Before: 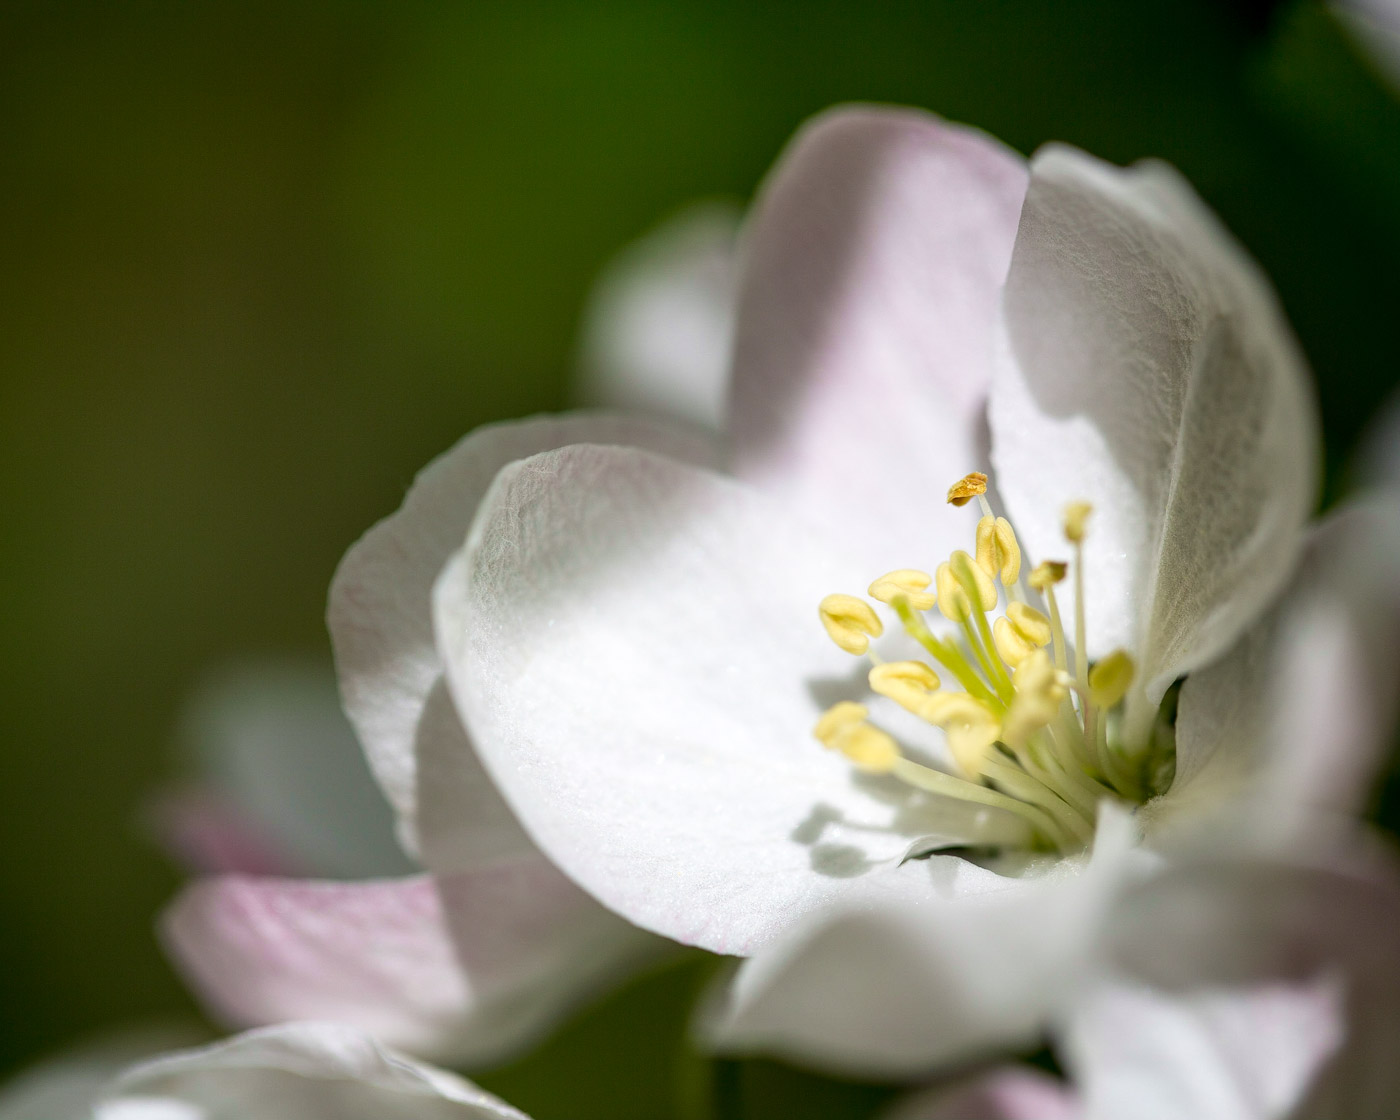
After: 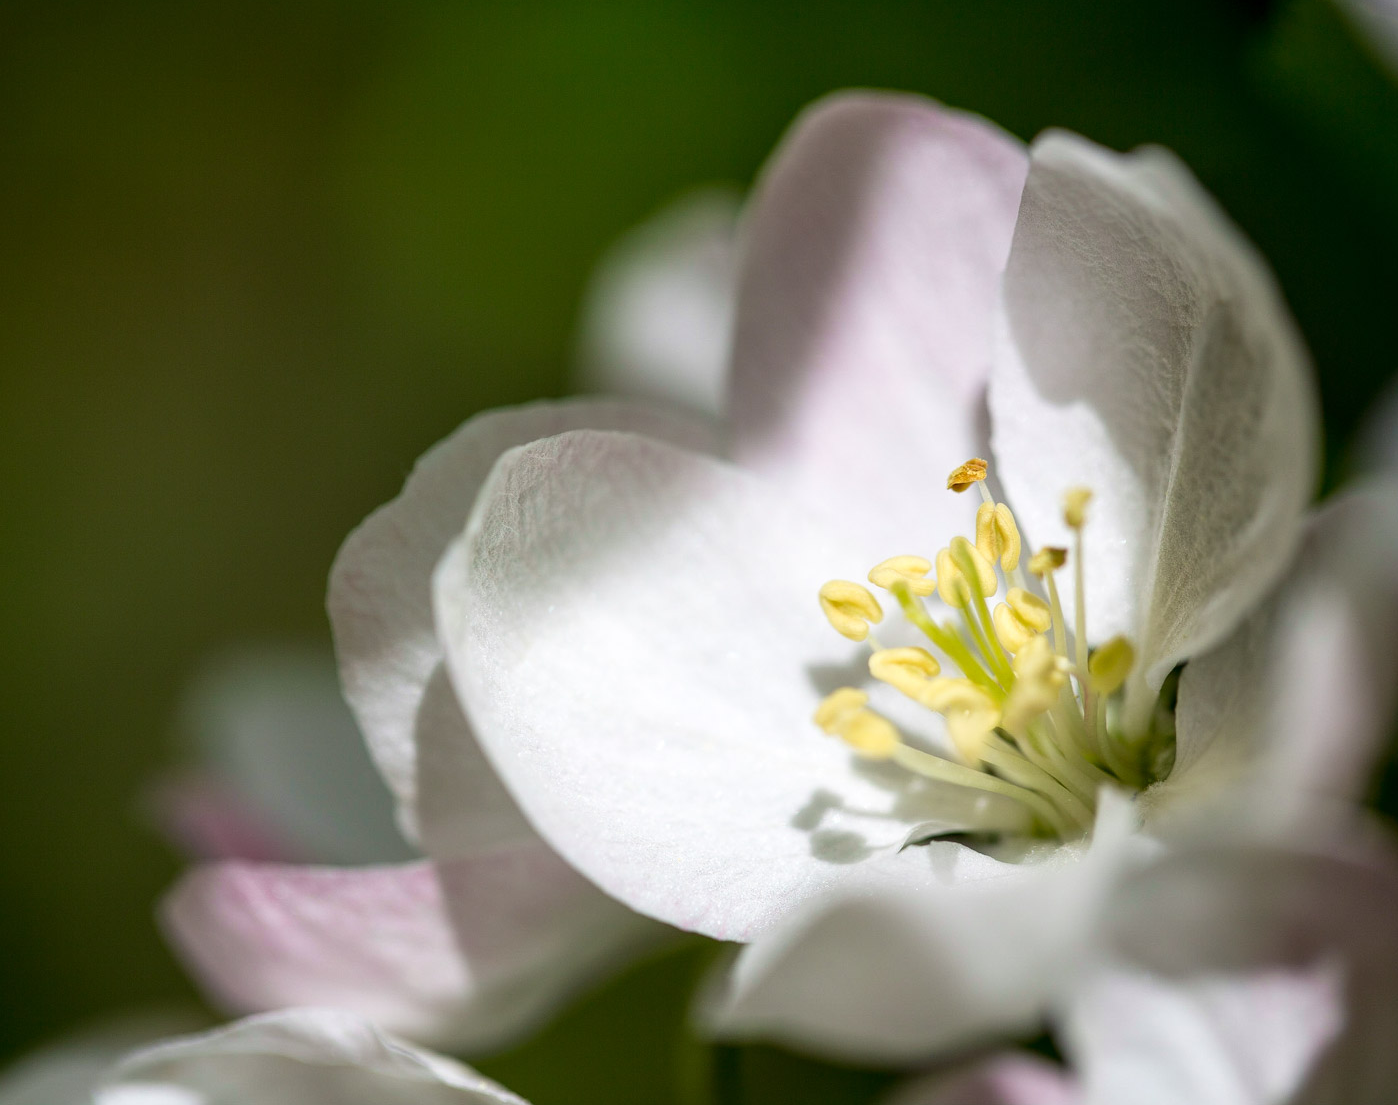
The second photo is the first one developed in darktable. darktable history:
crop: top 1.288%, right 0.103%
